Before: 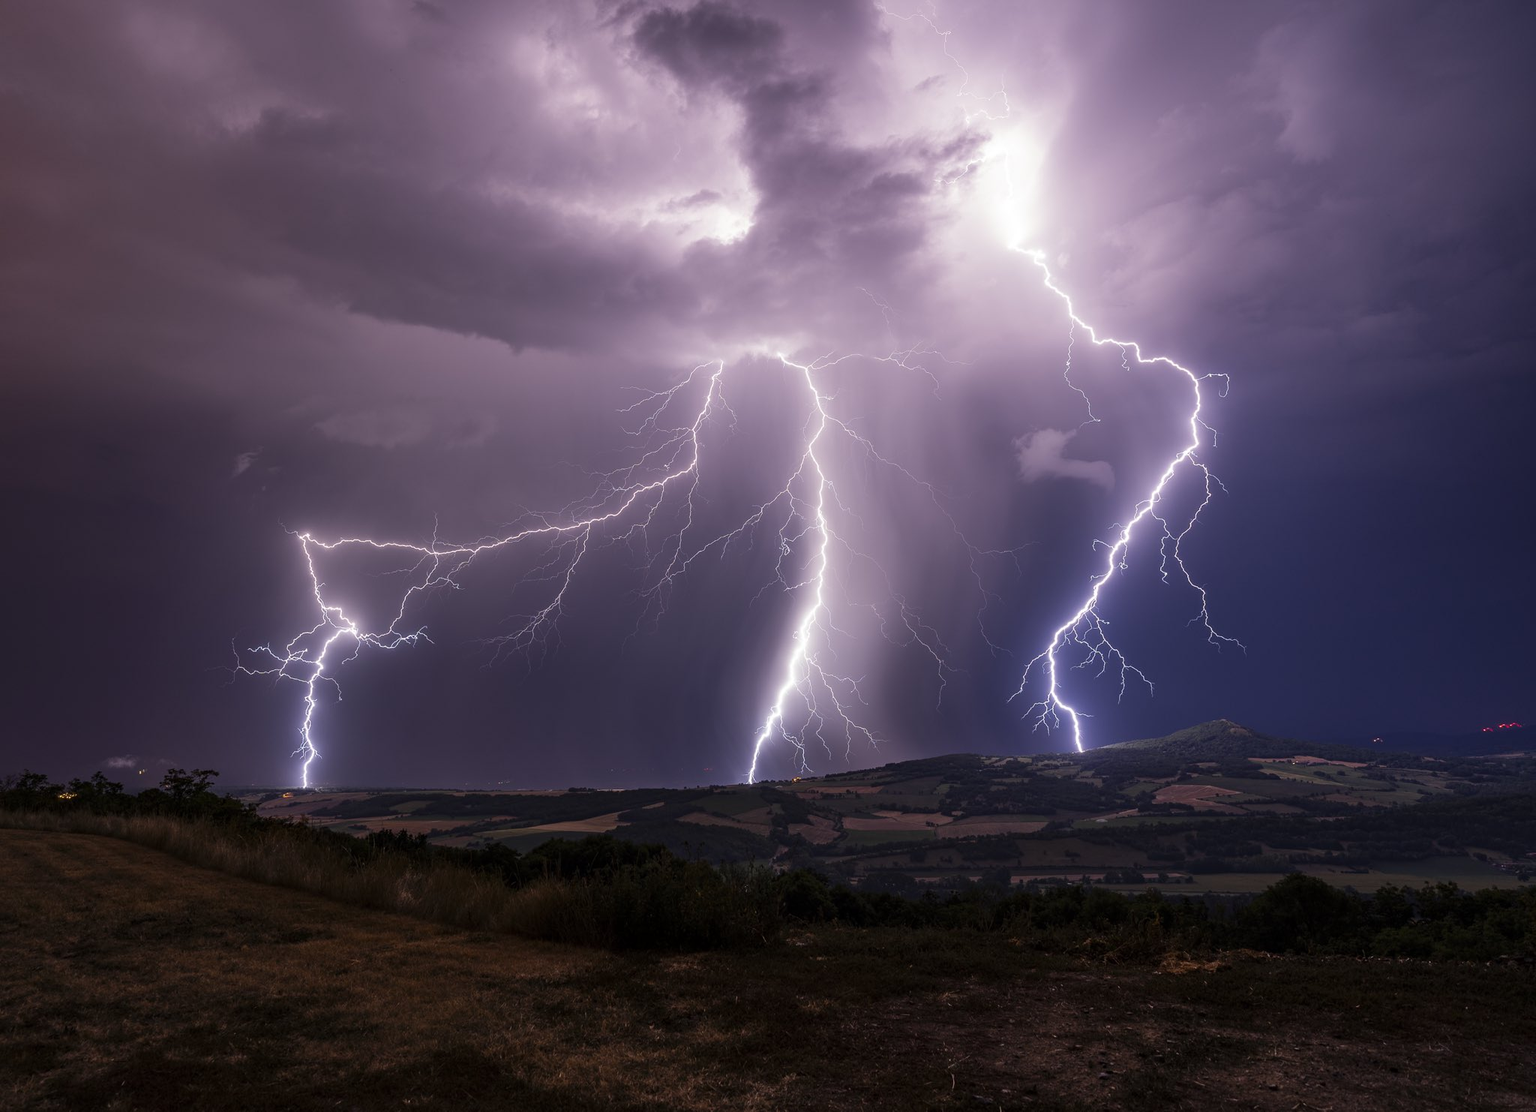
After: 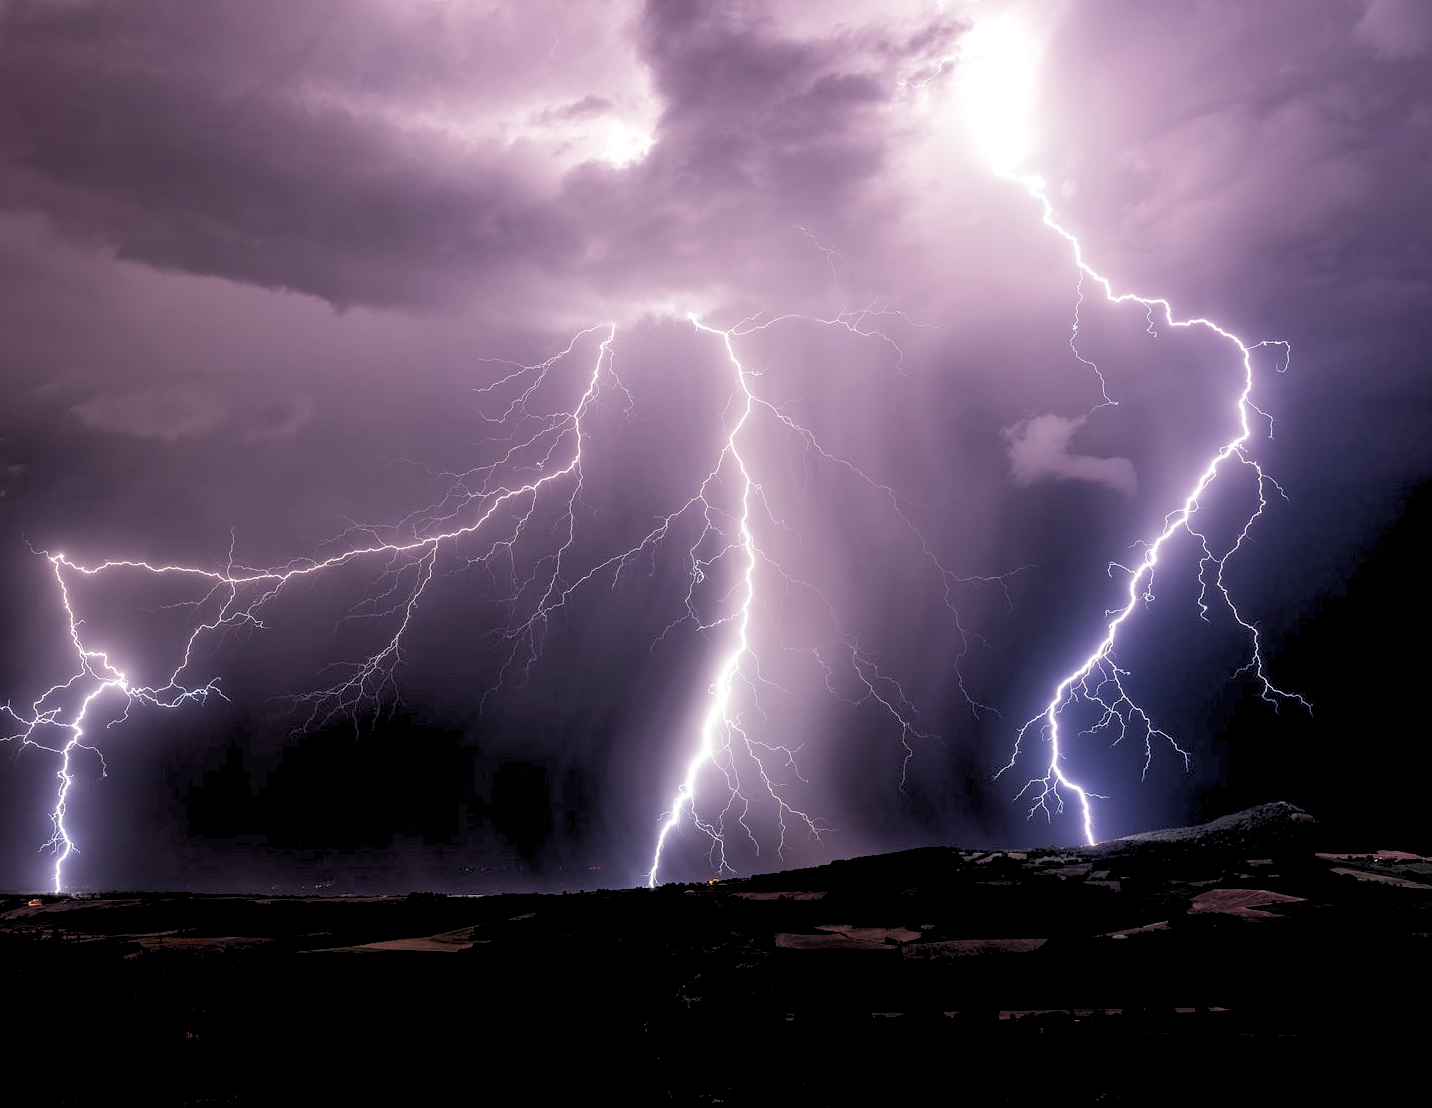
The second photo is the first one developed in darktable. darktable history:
crop and rotate: left 17.046%, top 10.659%, right 12.989%, bottom 14.553%
rgb levels: levels [[0.029, 0.461, 0.922], [0, 0.5, 1], [0, 0.5, 1]]
